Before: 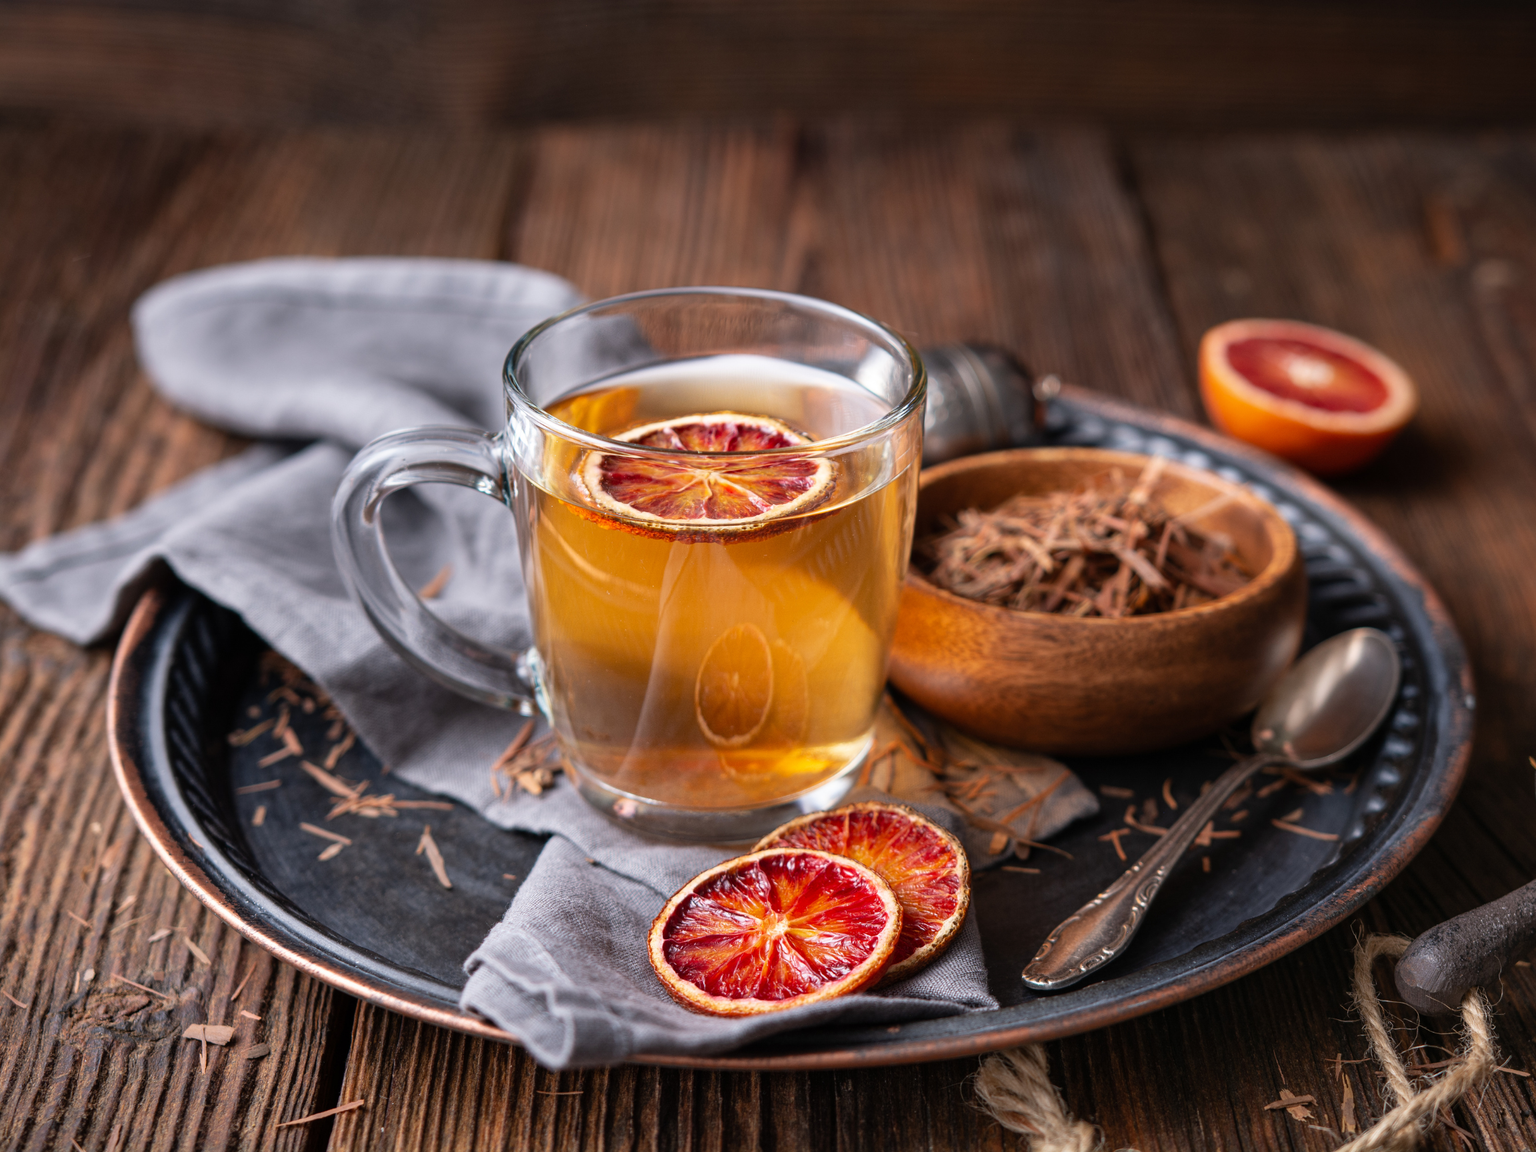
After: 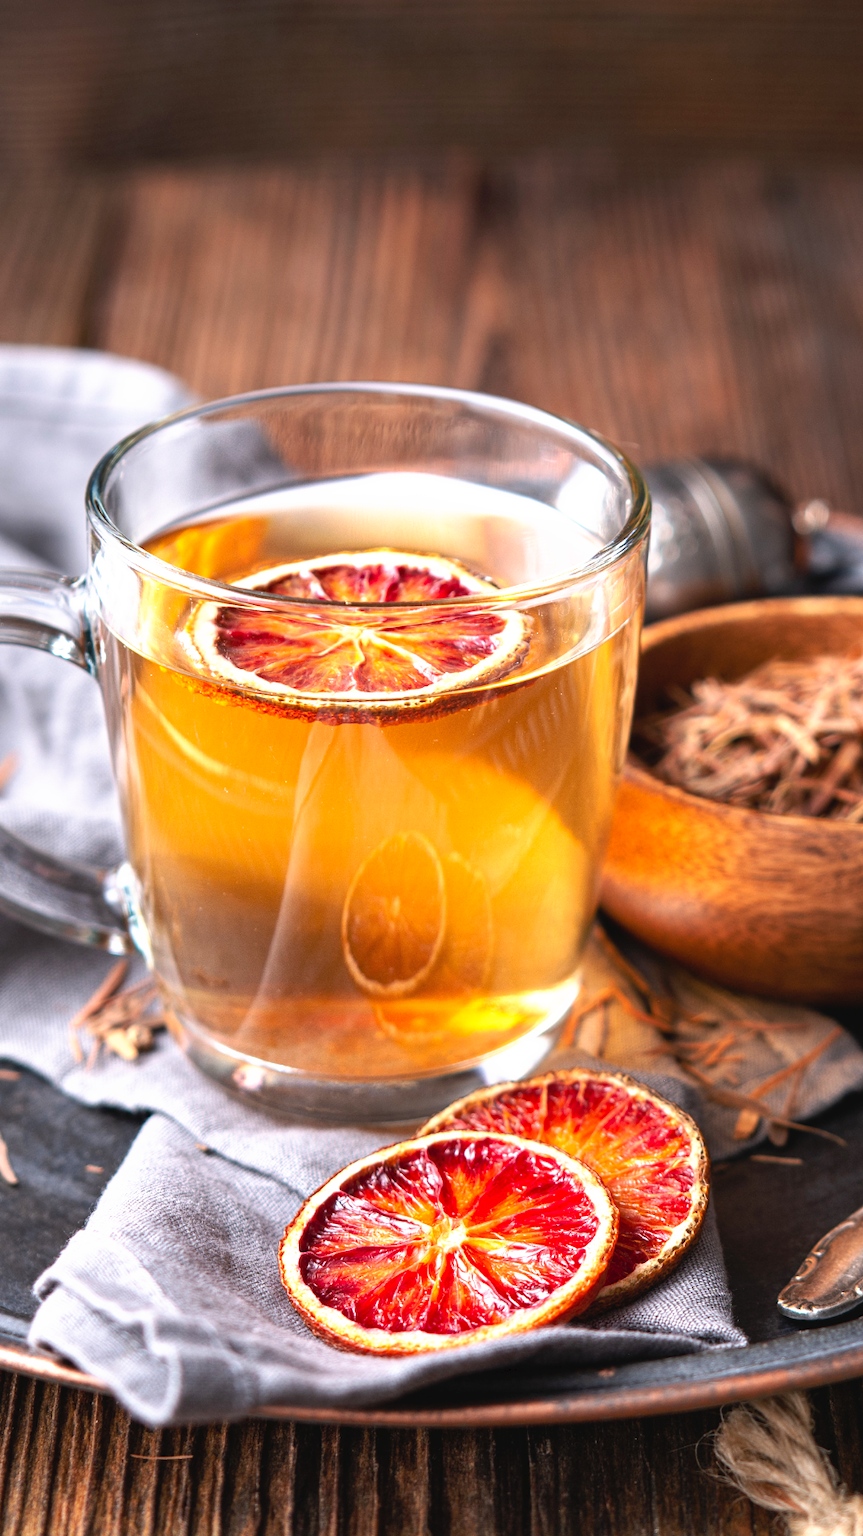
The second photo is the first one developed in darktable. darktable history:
crop: left 28.583%, right 29.231%
tone curve: curves: ch0 [(0, 0) (0.003, 0.032) (0.011, 0.036) (0.025, 0.049) (0.044, 0.075) (0.069, 0.112) (0.1, 0.151) (0.136, 0.197) (0.177, 0.241) (0.224, 0.295) (0.277, 0.355) (0.335, 0.429) (0.399, 0.512) (0.468, 0.607) (0.543, 0.702) (0.623, 0.796) (0.709, 0.903) (0.801, 0.987) (0.898, 0.997) (1, 1)], preserve colors none
exposure: compensate highlight preservation false
